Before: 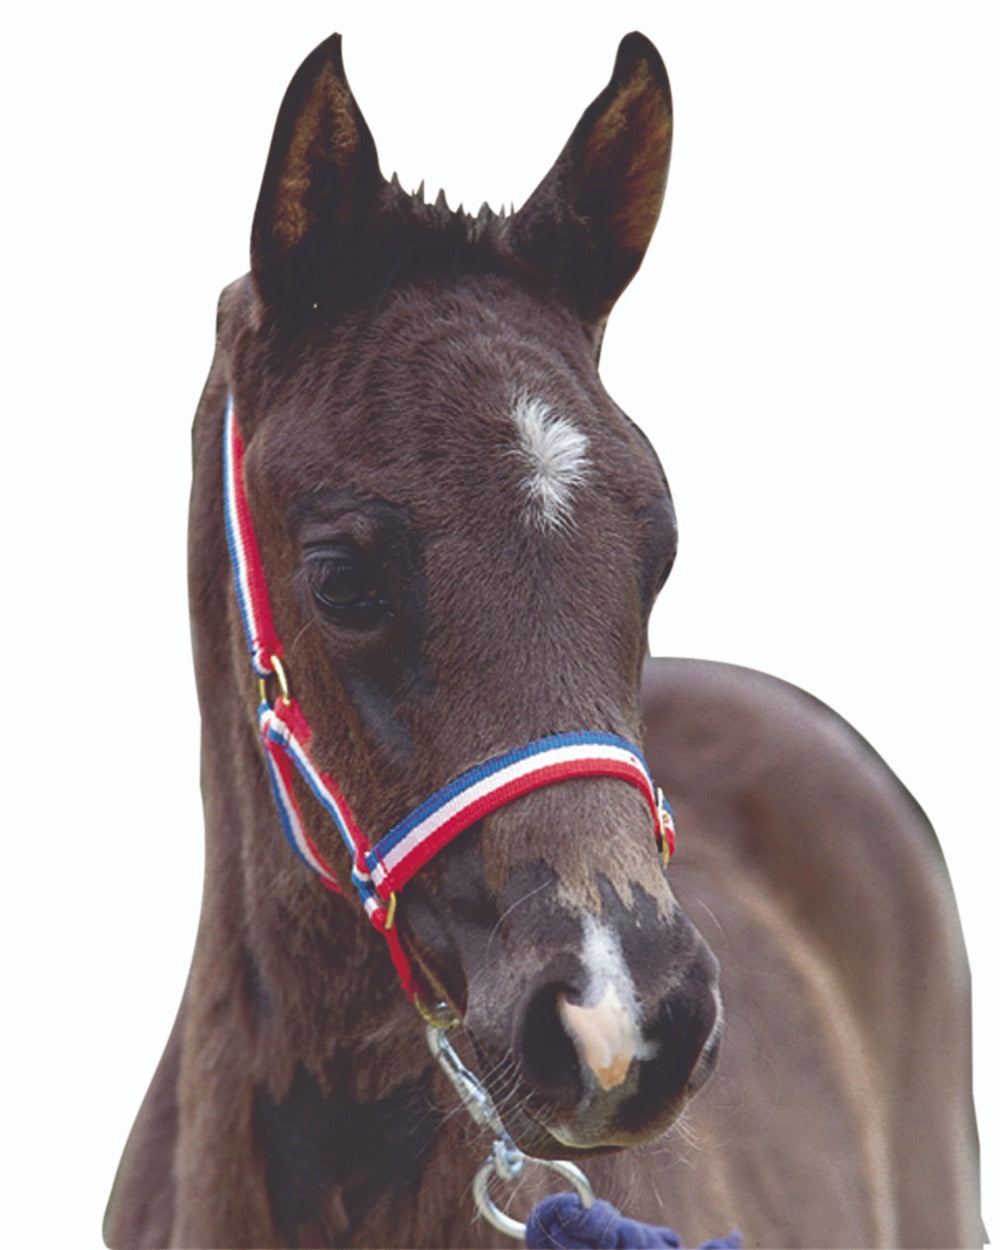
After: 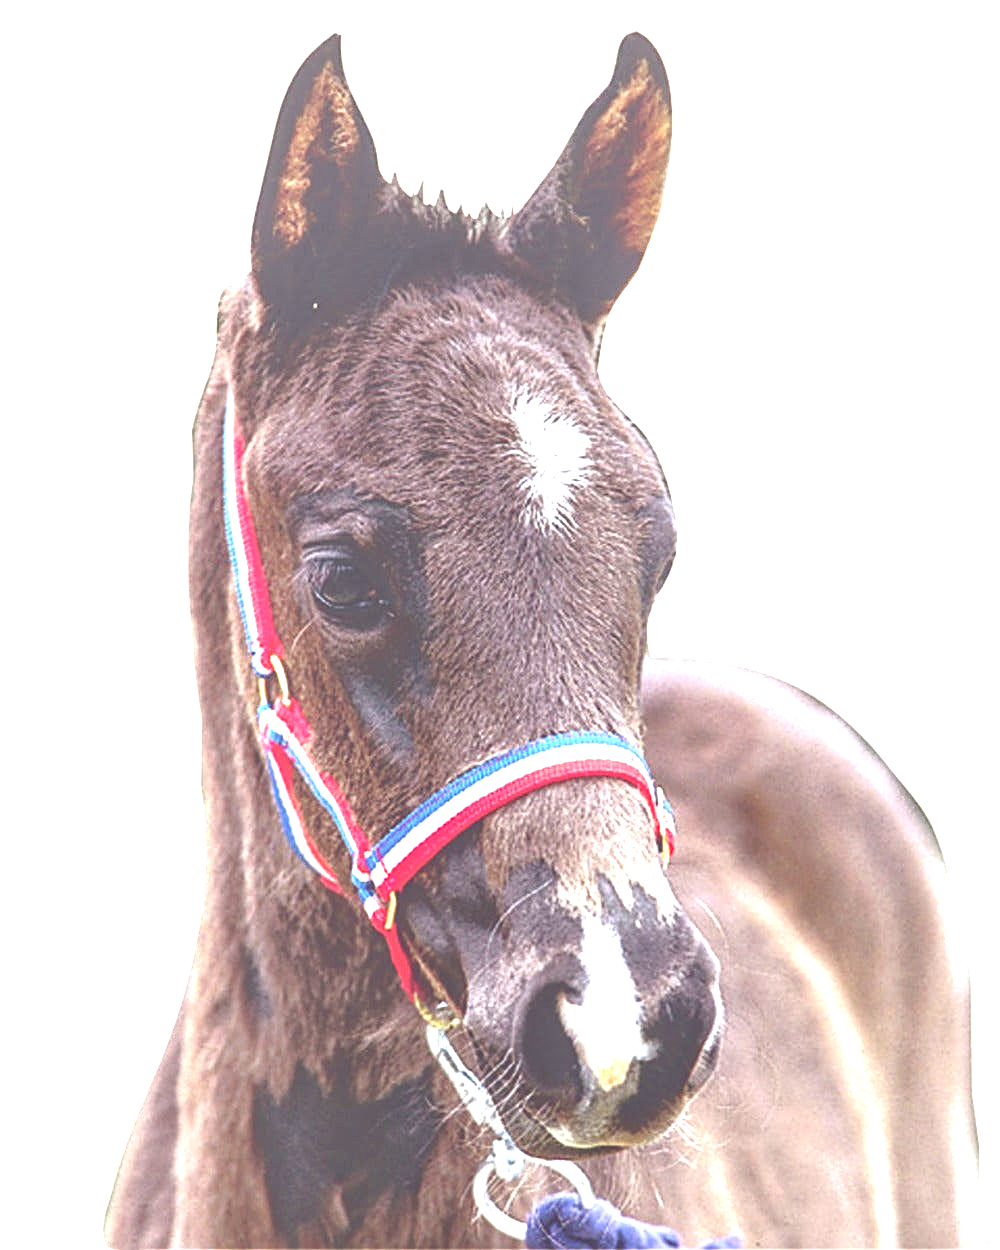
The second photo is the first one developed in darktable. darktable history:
tone equalizer: -8 EV -1.04 EV, -7 EV -1.01 EV, -6 EV -0.838 EV, -5 EV -0.596 EV, -3 EV 0.566 EV, -2 EV 0.841 EV, -1 EV 0.994 EV, +0 EV 1.07 EV, smoothing diameter 24.93%, edges refinement/feathering 11.86, preserve details guided filter
sharpen: on, module defaults
exposure: black level correction 0, exposure 0.704 EV, compensate exposure bias true, compensate highlight preservation false
local contrast: detail 130%
